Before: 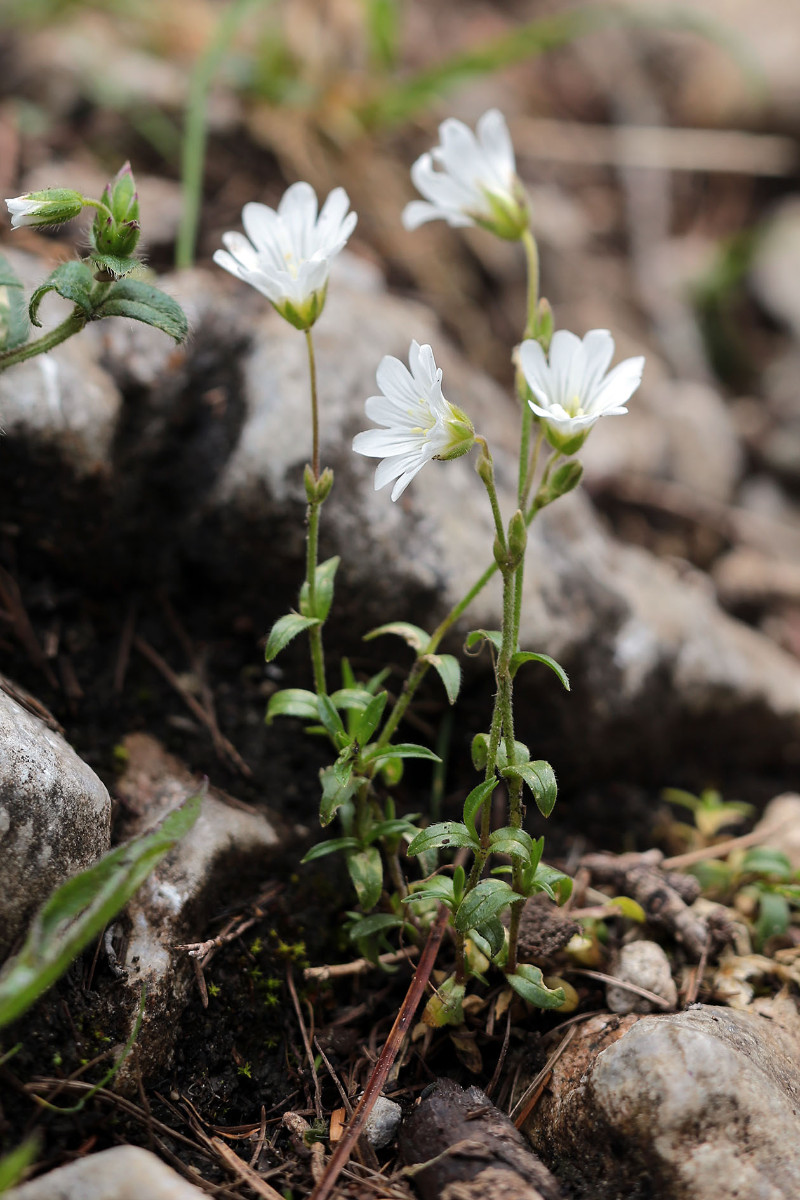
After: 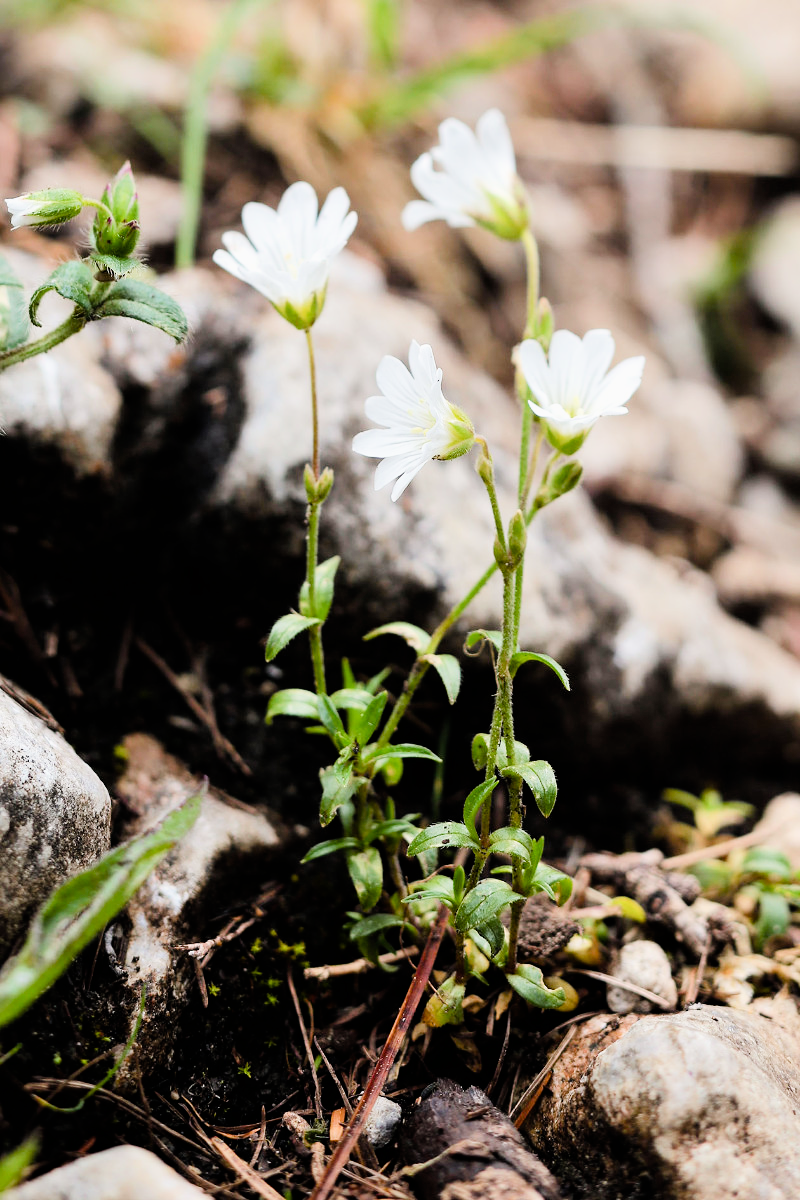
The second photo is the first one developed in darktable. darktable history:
color balance rgb: shadows lift › luminance -9.428%, power › hue 169.85°, global offset › luminance 0.498%, perceptual saturation grading › global saturation 20%, perceptual saturation grading › highlights -25.383%, perceptual saturation grading › shadows 49.72%, global vibrance 11.126%
exposure: black level correction 0, exposure 1 EV, compensate exposure bias true, compensate highlight preservation false
filmic rgb: black relative exposure -5.02 EV, white relative exposure 3.99 EV, hardness 2.9, contrast 1.3, highlights saturation mix -10.83%
